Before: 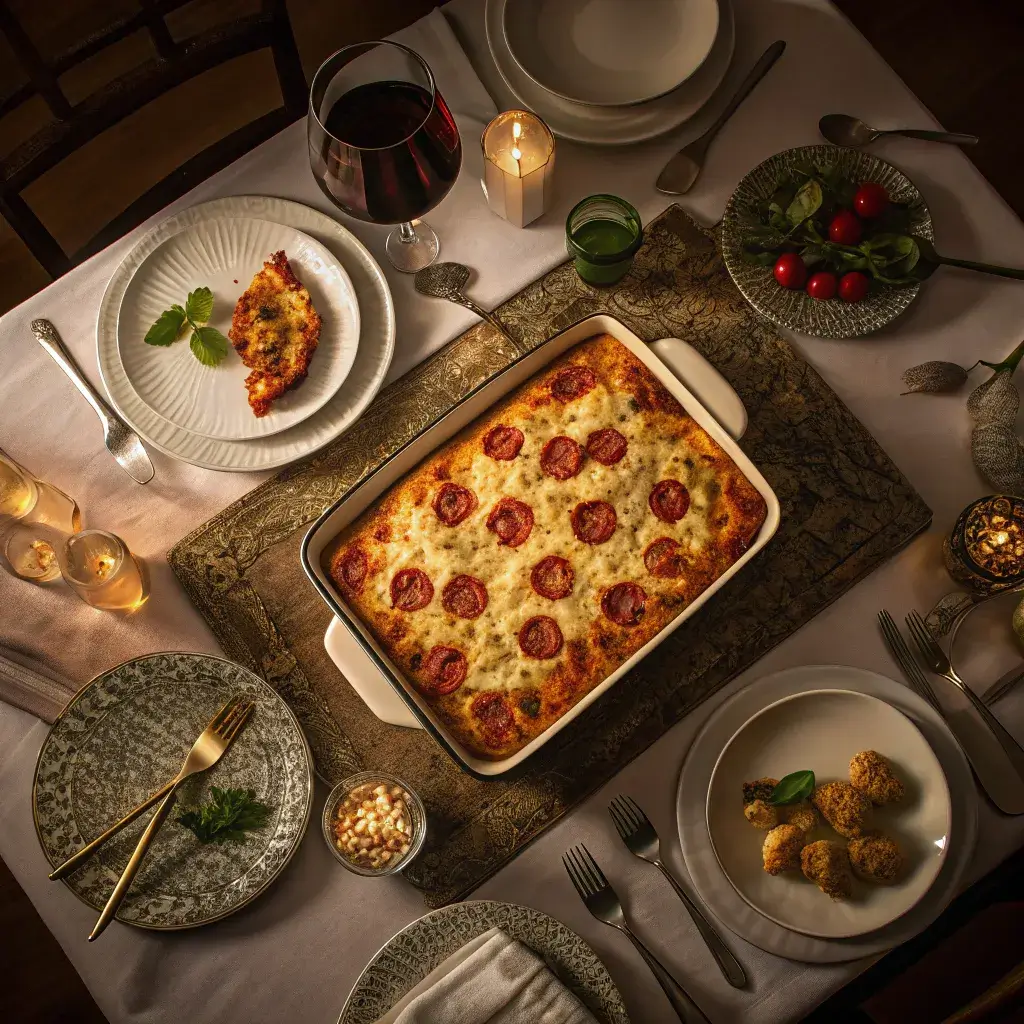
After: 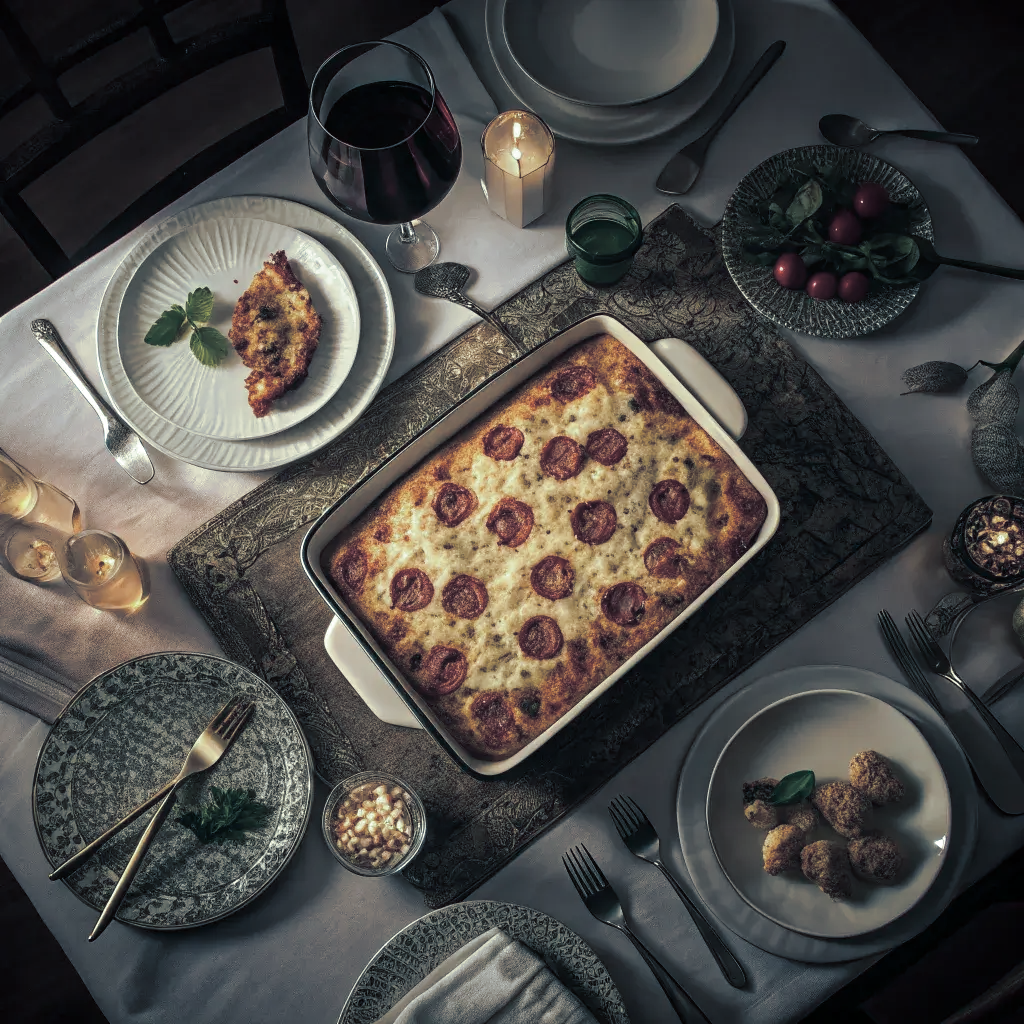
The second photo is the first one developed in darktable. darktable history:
split-toning: shadows › hue 216°, shadows › saturation 1, highlights › hue 57.6°, balance -33.4
color correction: highlights a* -12.64, highlights b* -18.1, saturation 0.7
